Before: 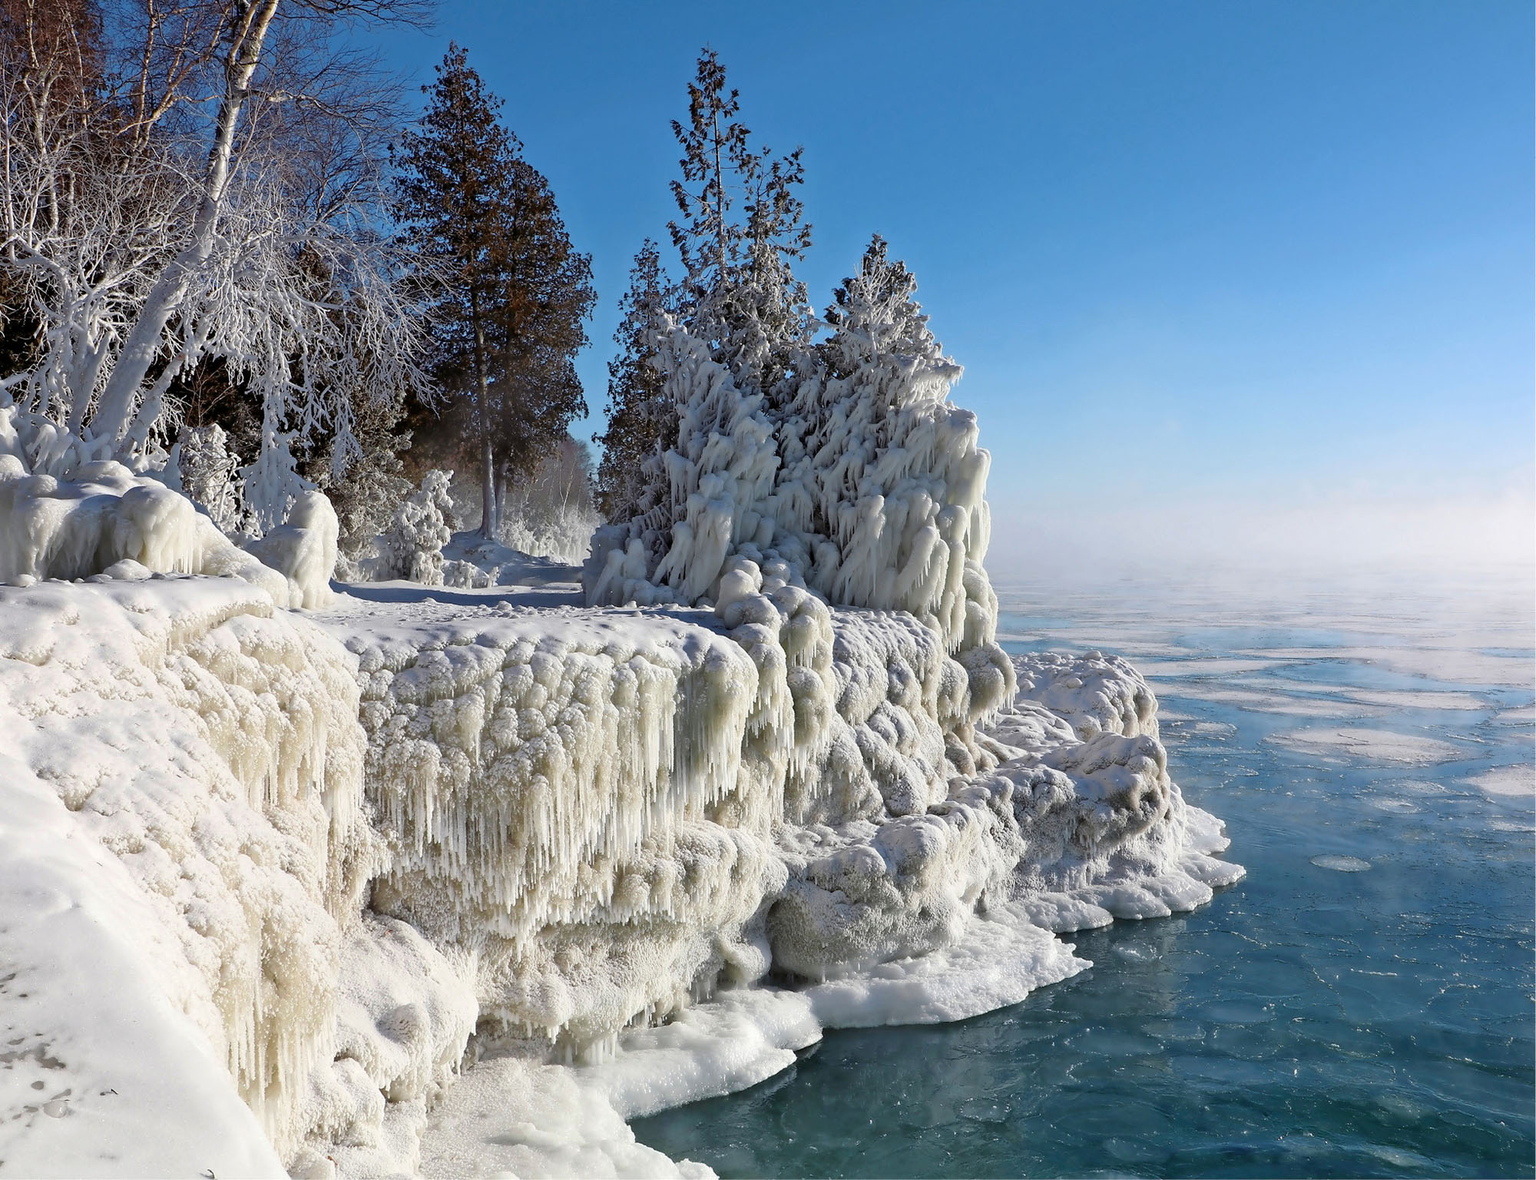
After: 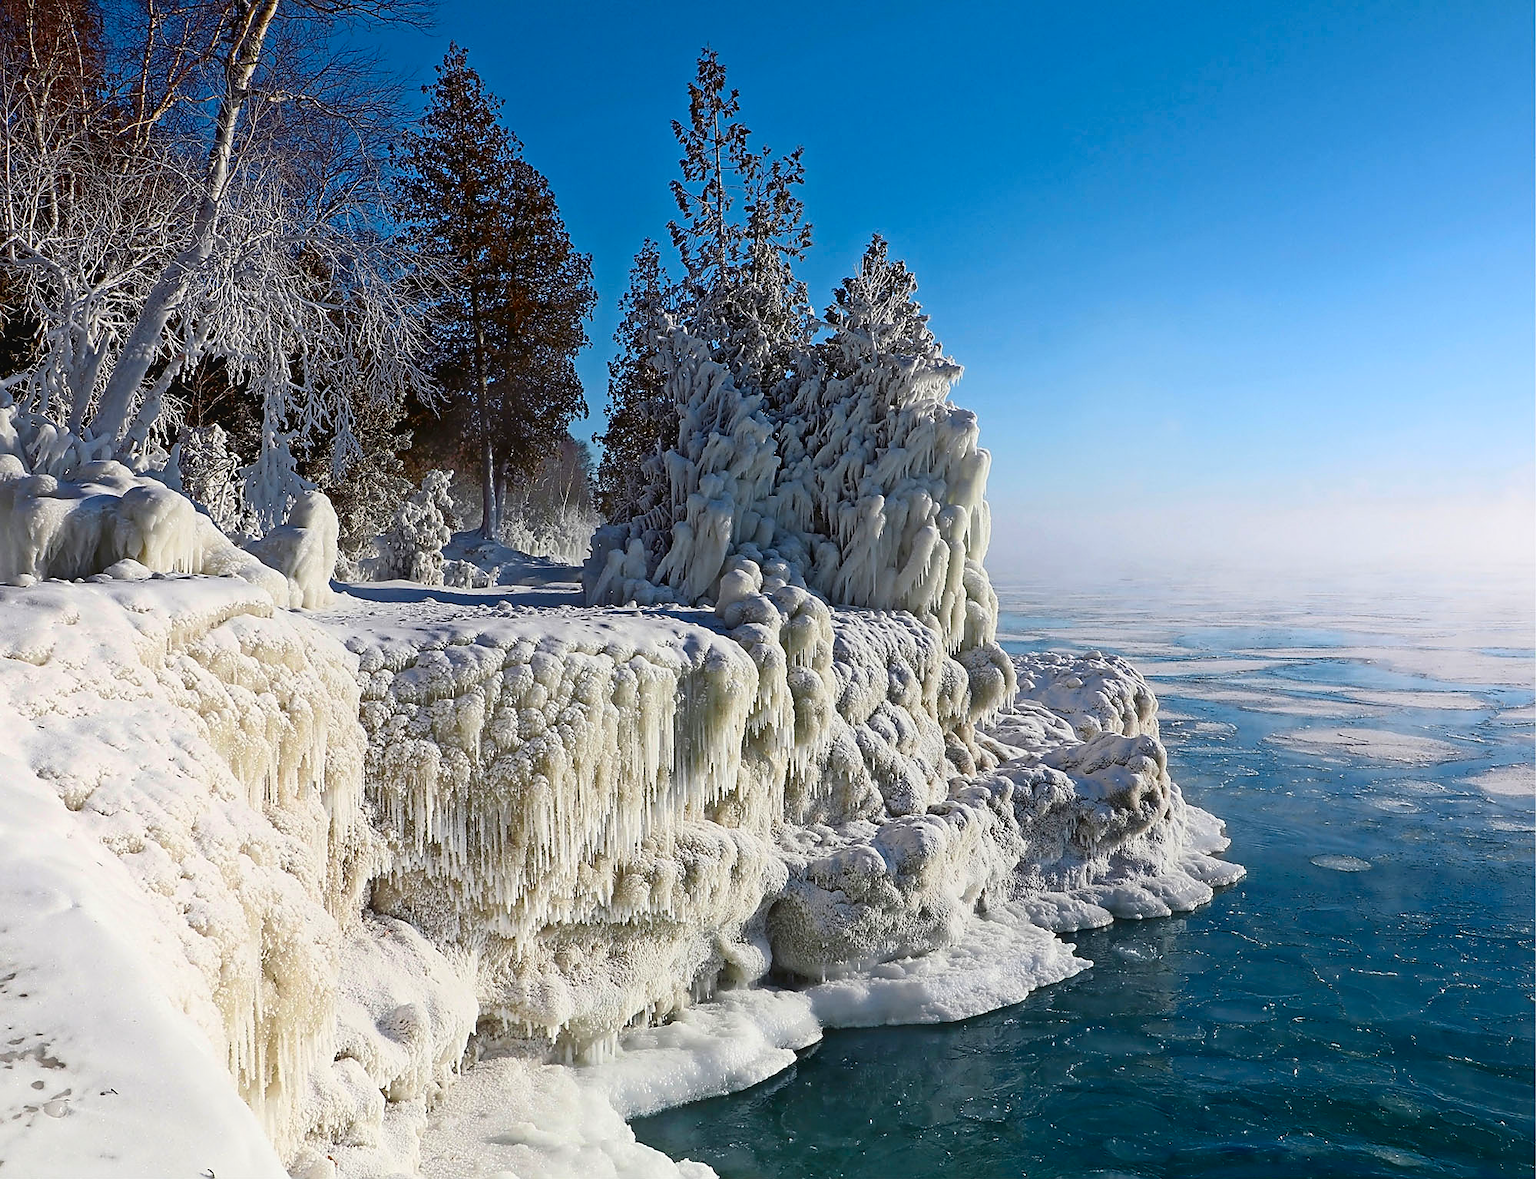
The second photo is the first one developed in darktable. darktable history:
contrast equalizer: y [[0.439, 0.44, 0.442, 0.457, 0.493, 0.498], [0.5 ×6], [0.5 ×6], [0 ×6], [0 ×6]]
contrast brightness saturation: contrast 0.185, brightness -0.101, saturation 0.213
sharpen: amount 0.498
